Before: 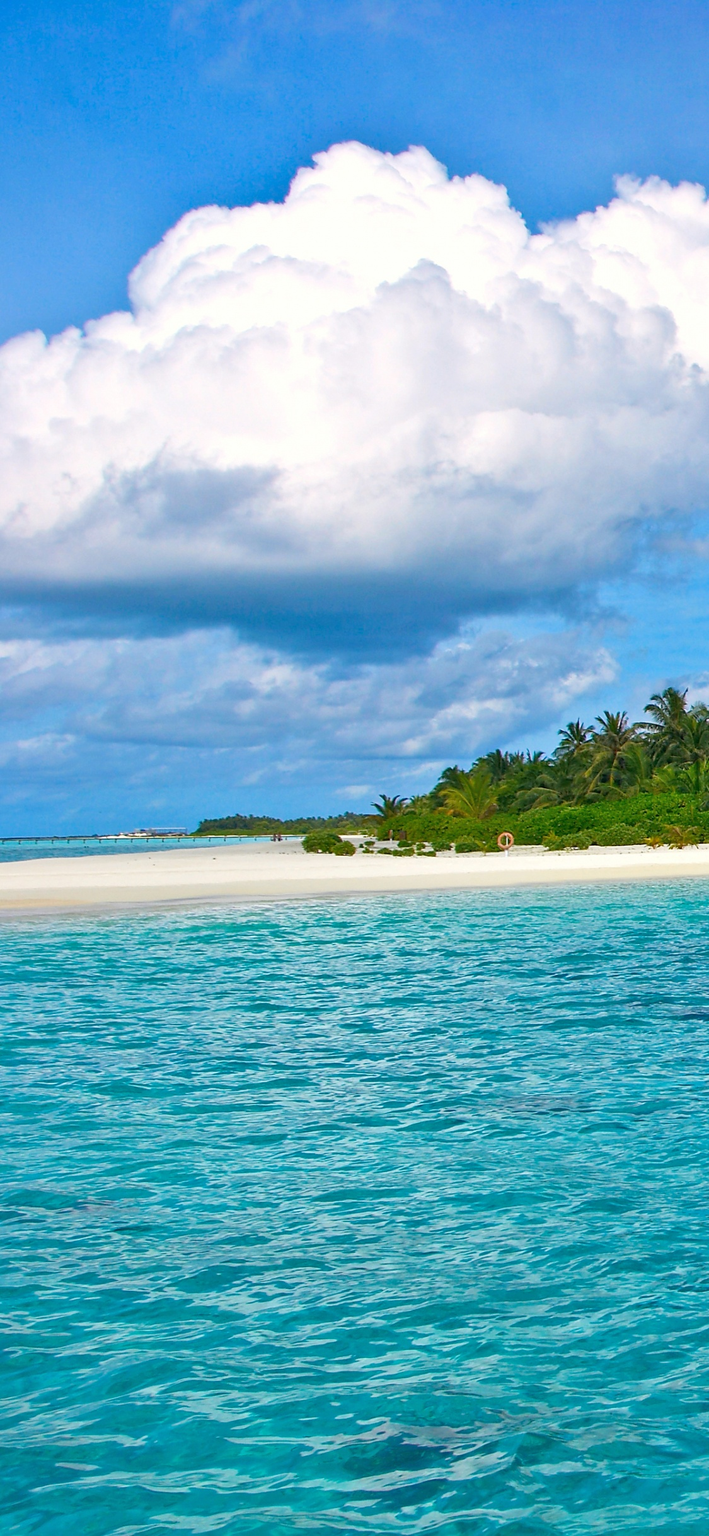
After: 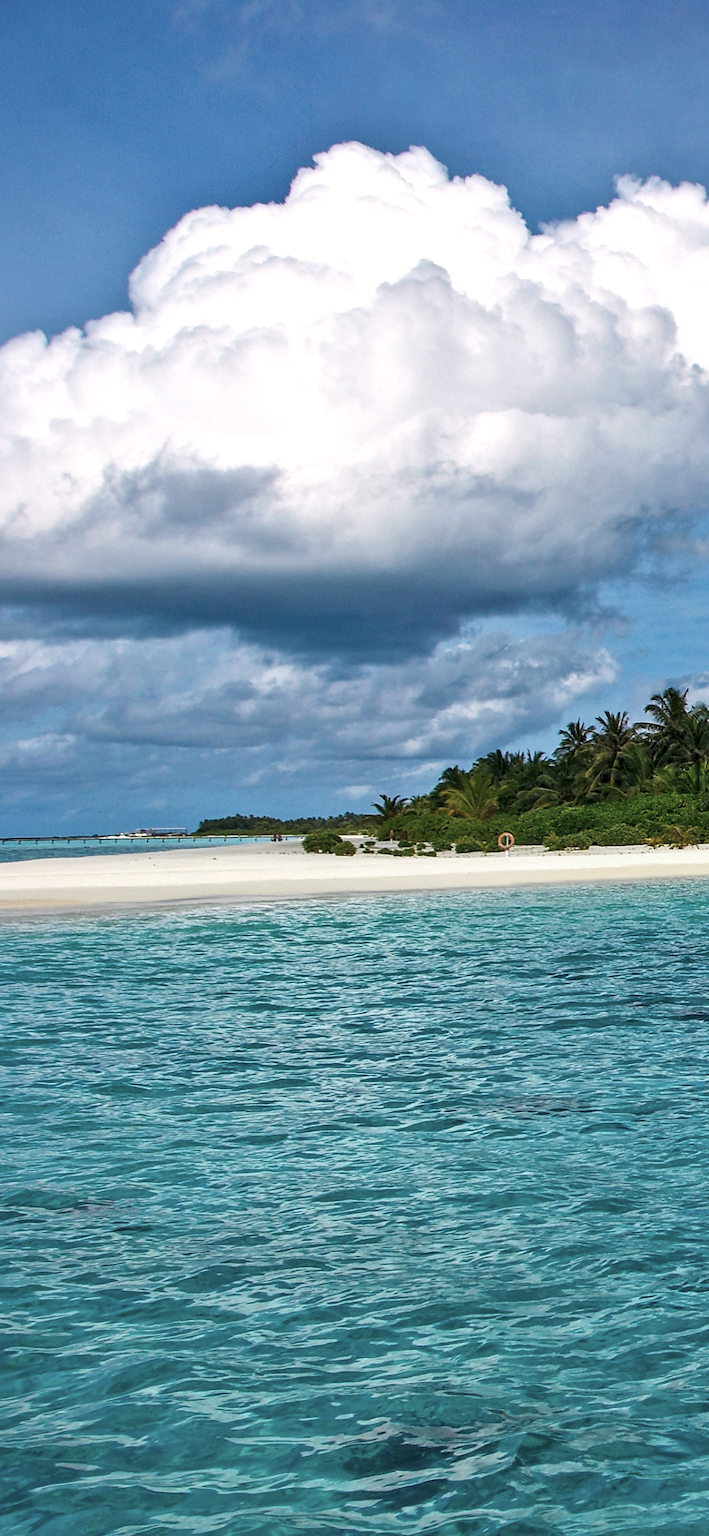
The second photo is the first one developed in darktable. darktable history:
color correction: saturation 0.8
tone curve: curves: ch0 [(0, 0) (0.153, 0.06) (1, 1)], color space Lab, linked channels, preserve colors none
local contrast: on, module defaults
